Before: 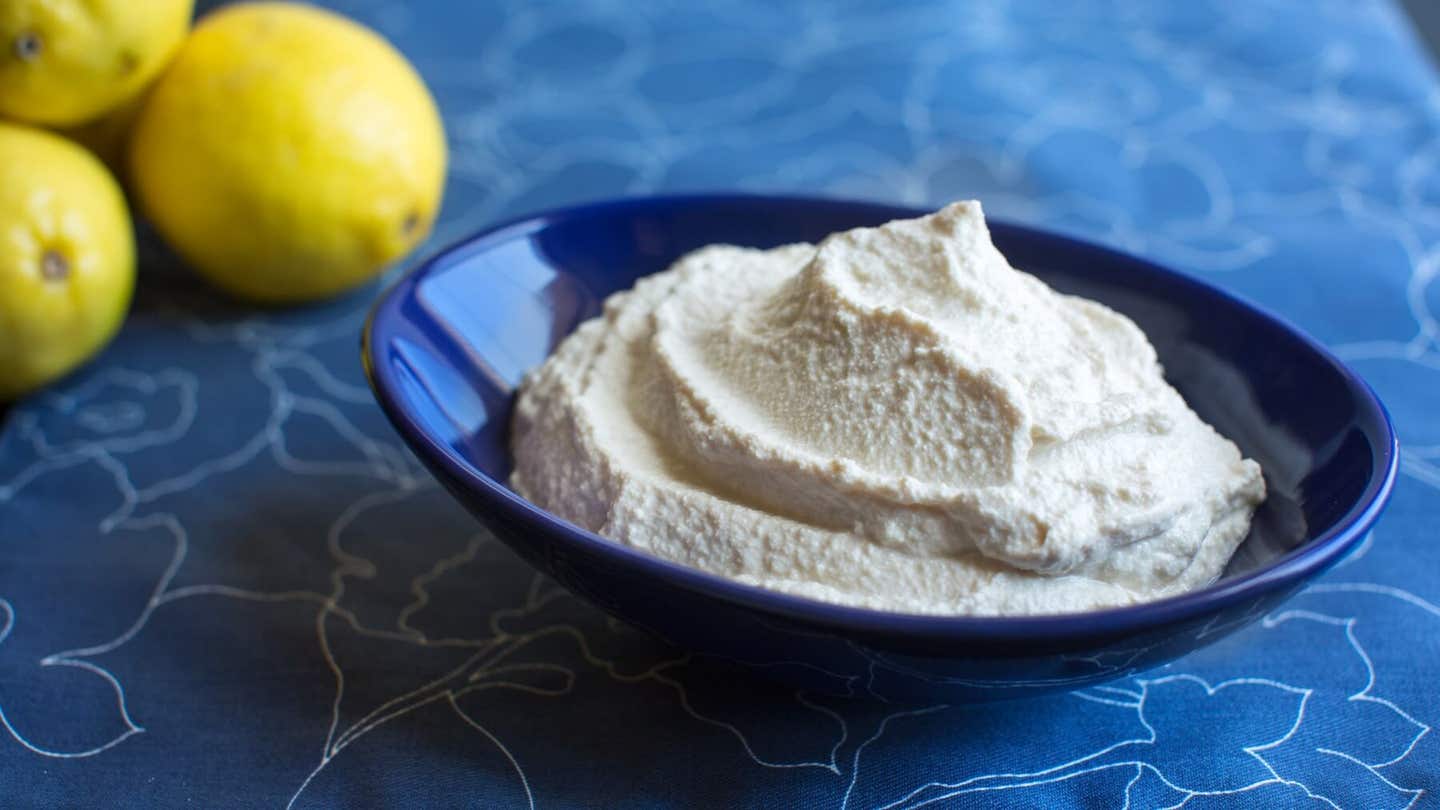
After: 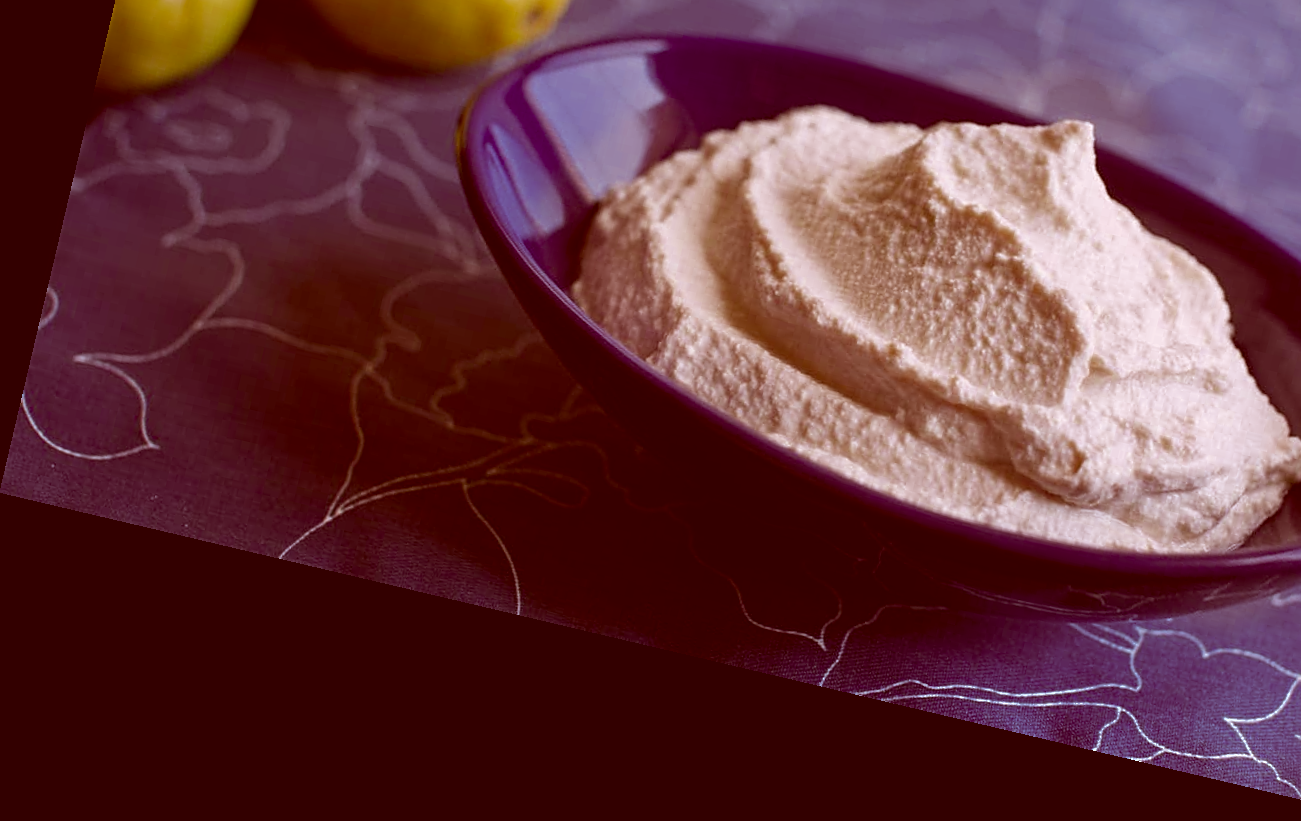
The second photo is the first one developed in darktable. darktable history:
color calibration: illuminant as shot in camera, x 0.358, y 0.373, temperature 4628.91 K
rotate and perspective: rotation 13.27°, automatic cropping off
local contrast: mode bilateral grid, contrast 100, coarseness 100, detail 91%, midtone range 0.2
color correction: highlights a* 9.03, highlights b* 8.71, shadows a* 40, shadows b* 40, saturation 0.8
crop: top 26.531%, right 17.959%
color zones: curves: ch0 [(0.27, 0.396) (0.563, 0.504) (0.75, 0.5) (0.787, 0.307)]
sharpen: on, module defaults
